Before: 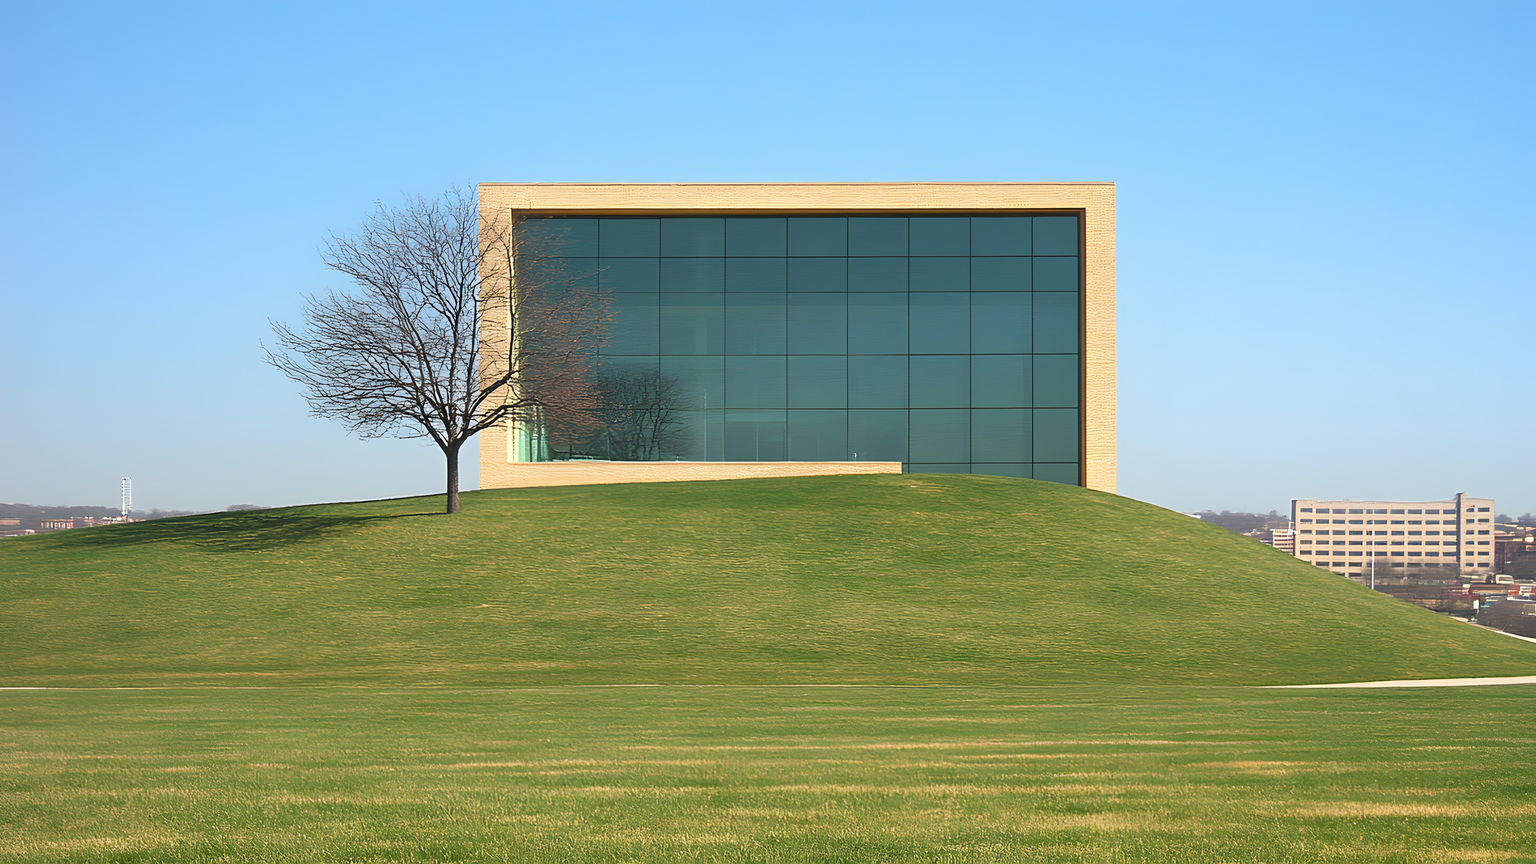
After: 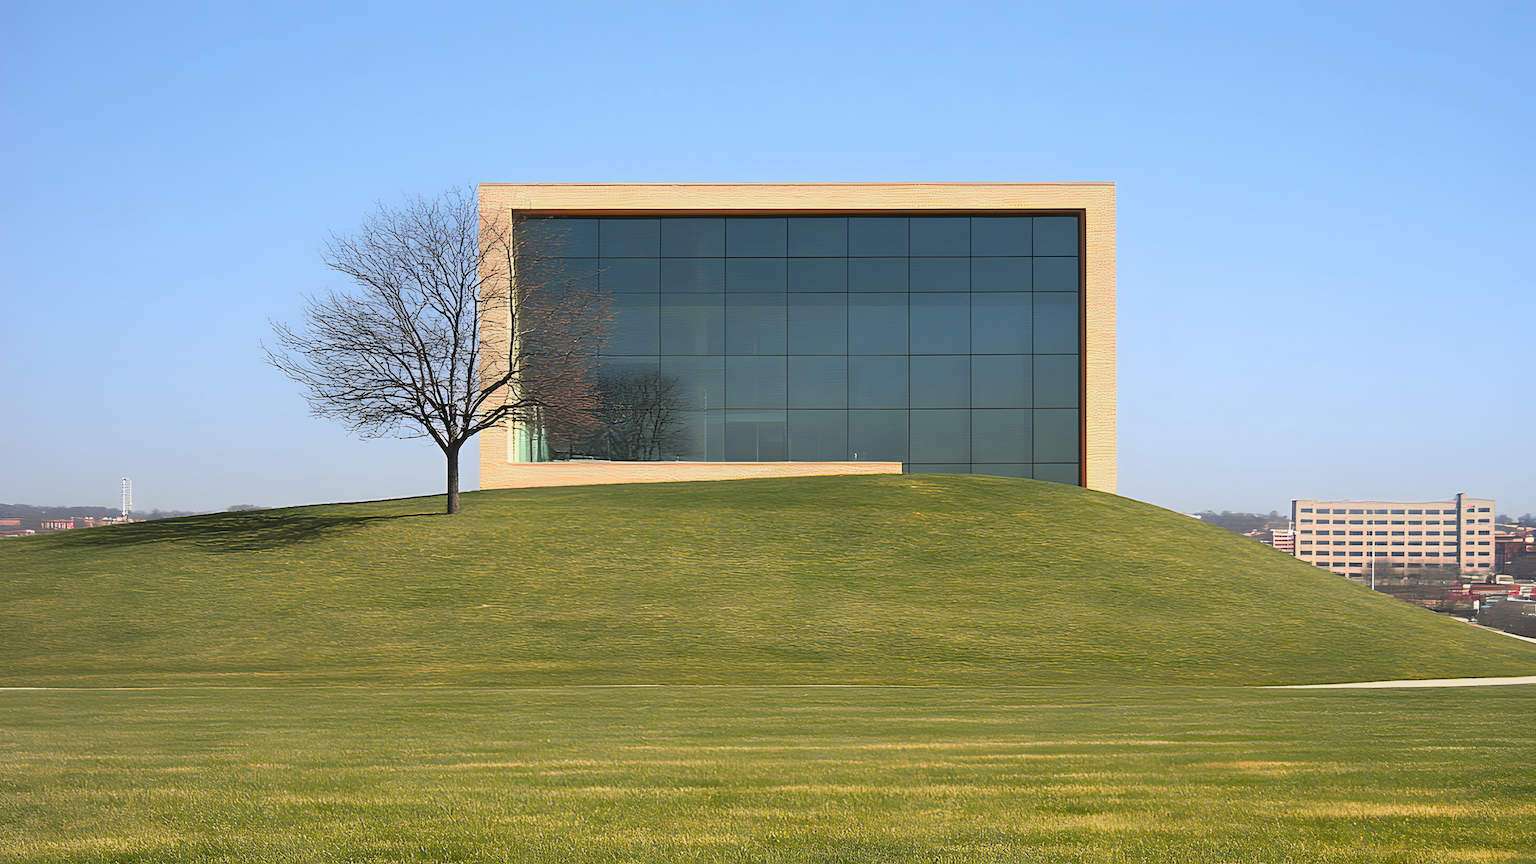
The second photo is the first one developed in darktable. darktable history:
tone curve: curves: ch0 [(0, 0) (0.087, 0.054) (0.281, 0.245) (0.532, 0.514) (0.835, 0.818) (0.994, 0.955)]; ch1 [(0, 0) (0.27, 0.195) (0.406, 0.435) (0.452, 0.474) (0.495, 0.5) (0.514, 0.508) (0.537, 0.556) (0.654, 0.689) (1, 1)]; ch2 [(0, 0) (0.269, 0.299) (0.459, 0.441) (0.498, 0.499) (0.523, 0.52) (0.551, 0.549) (0.633, 0.625) (0.659, 0.681) (0.718, 0.764) (1, 1)], color space Lab, independent channels, preserve colors none
